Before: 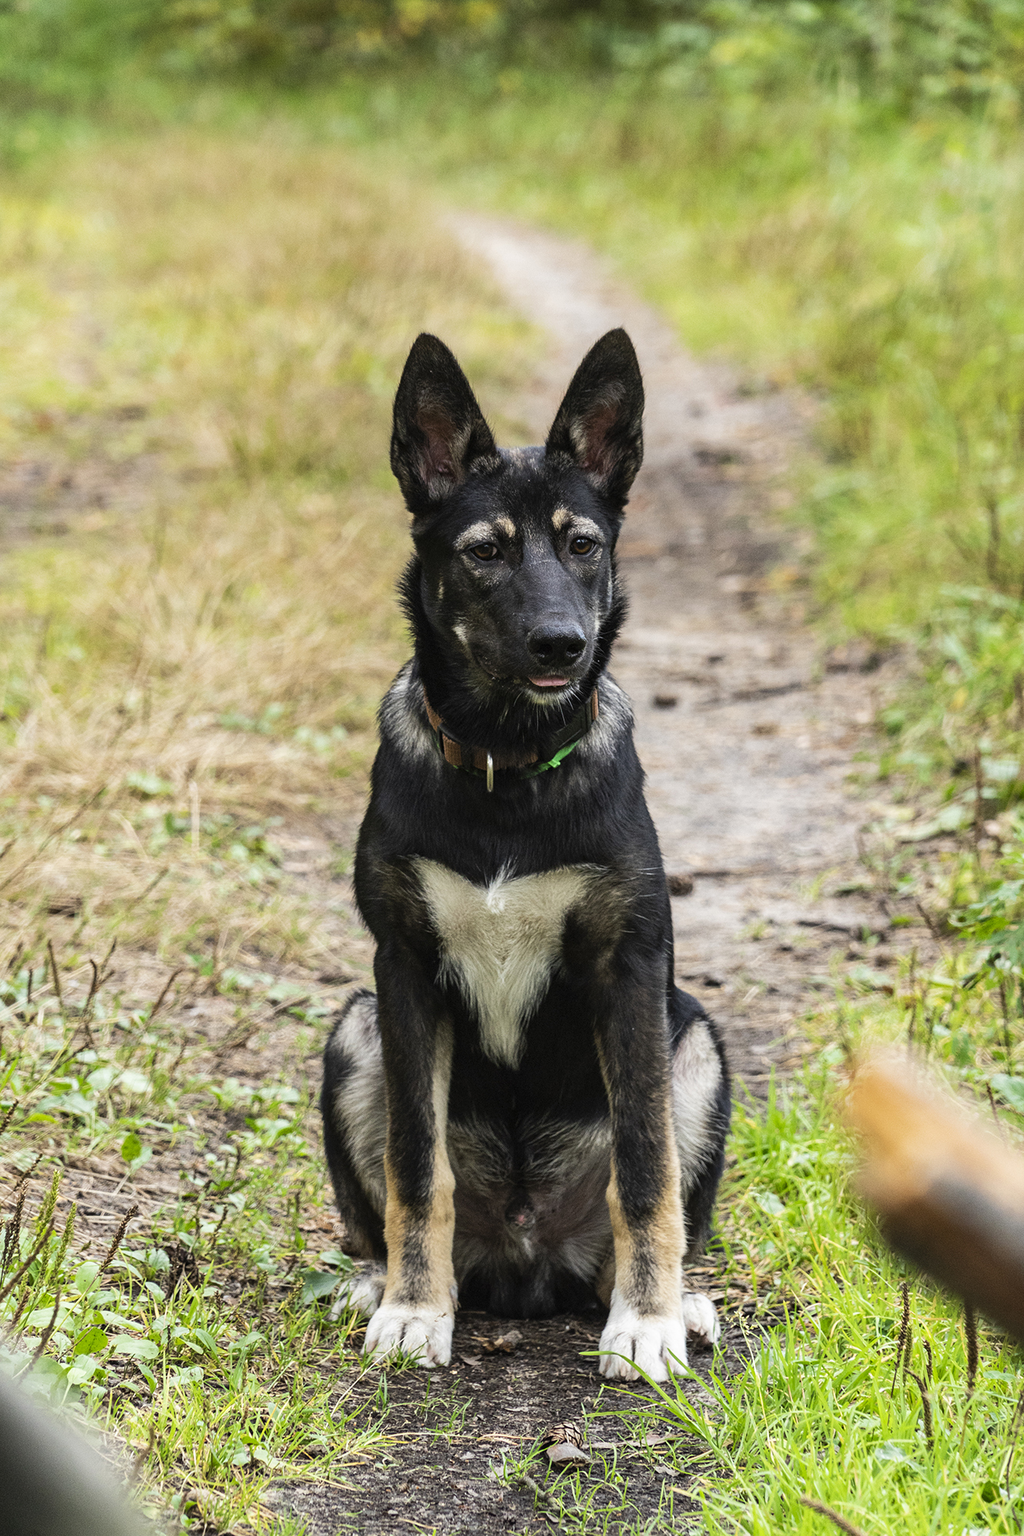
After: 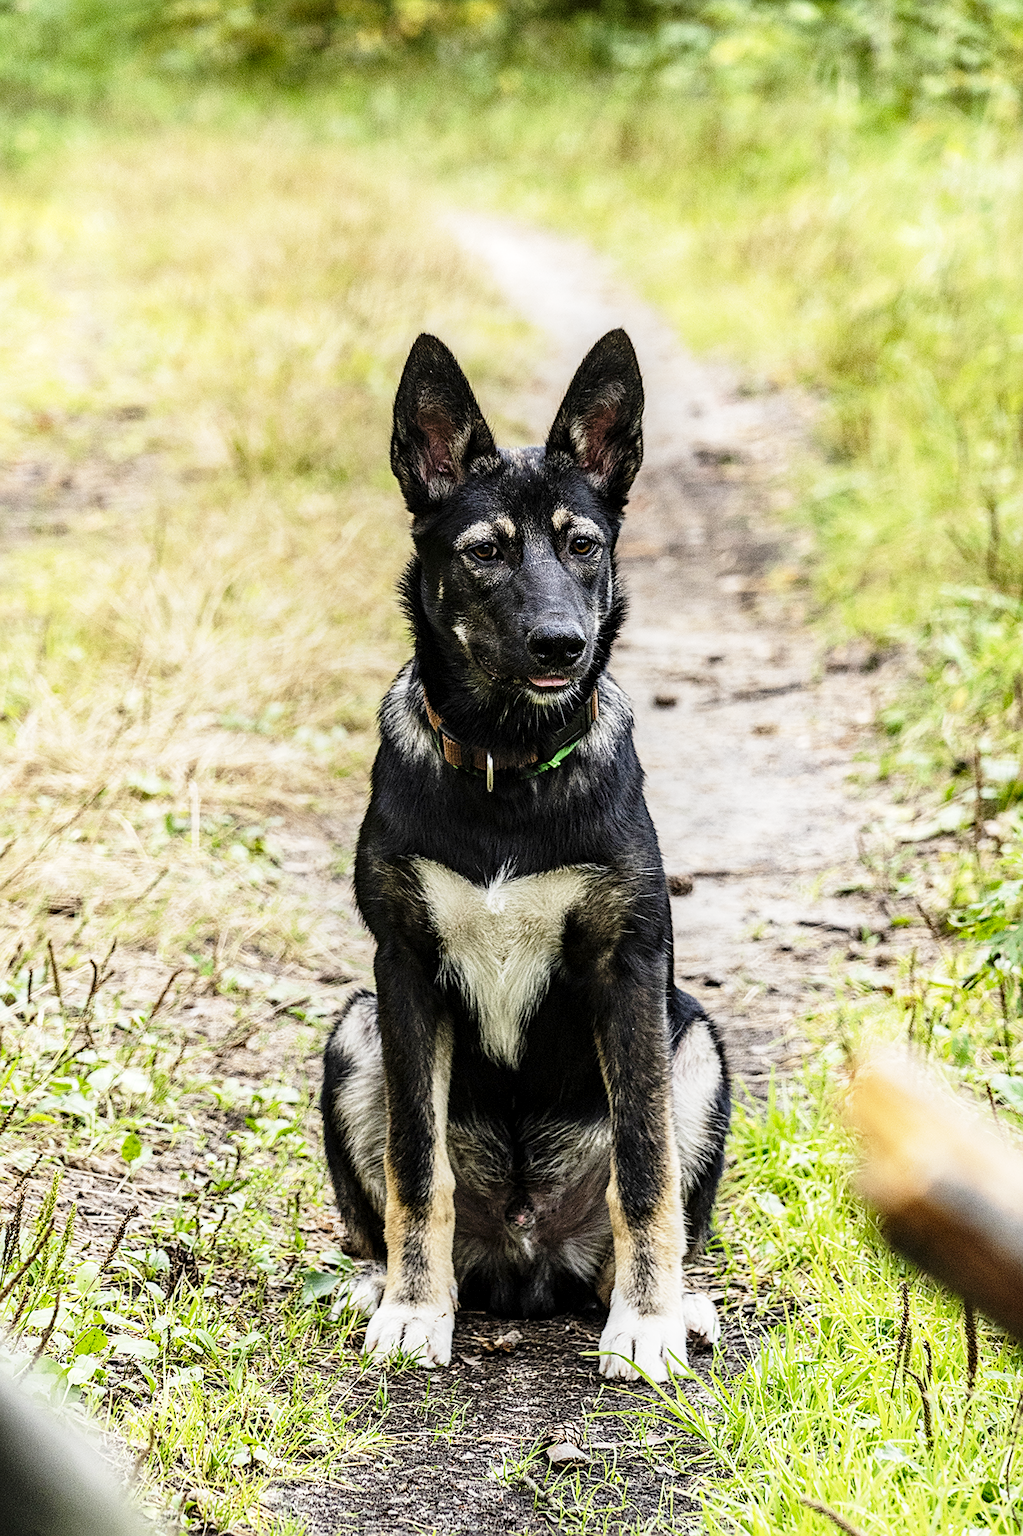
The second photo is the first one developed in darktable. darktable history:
sharpen: on, module defaults
base curve: curves: ch0 [(0, 0) (0.028, 0.03) (0.121, 0.232) (0.46, 0.748) (0.859, 0.968) (1, 1)], preserve colors none
local contrast: shadows 95%, midtone range 0.498
